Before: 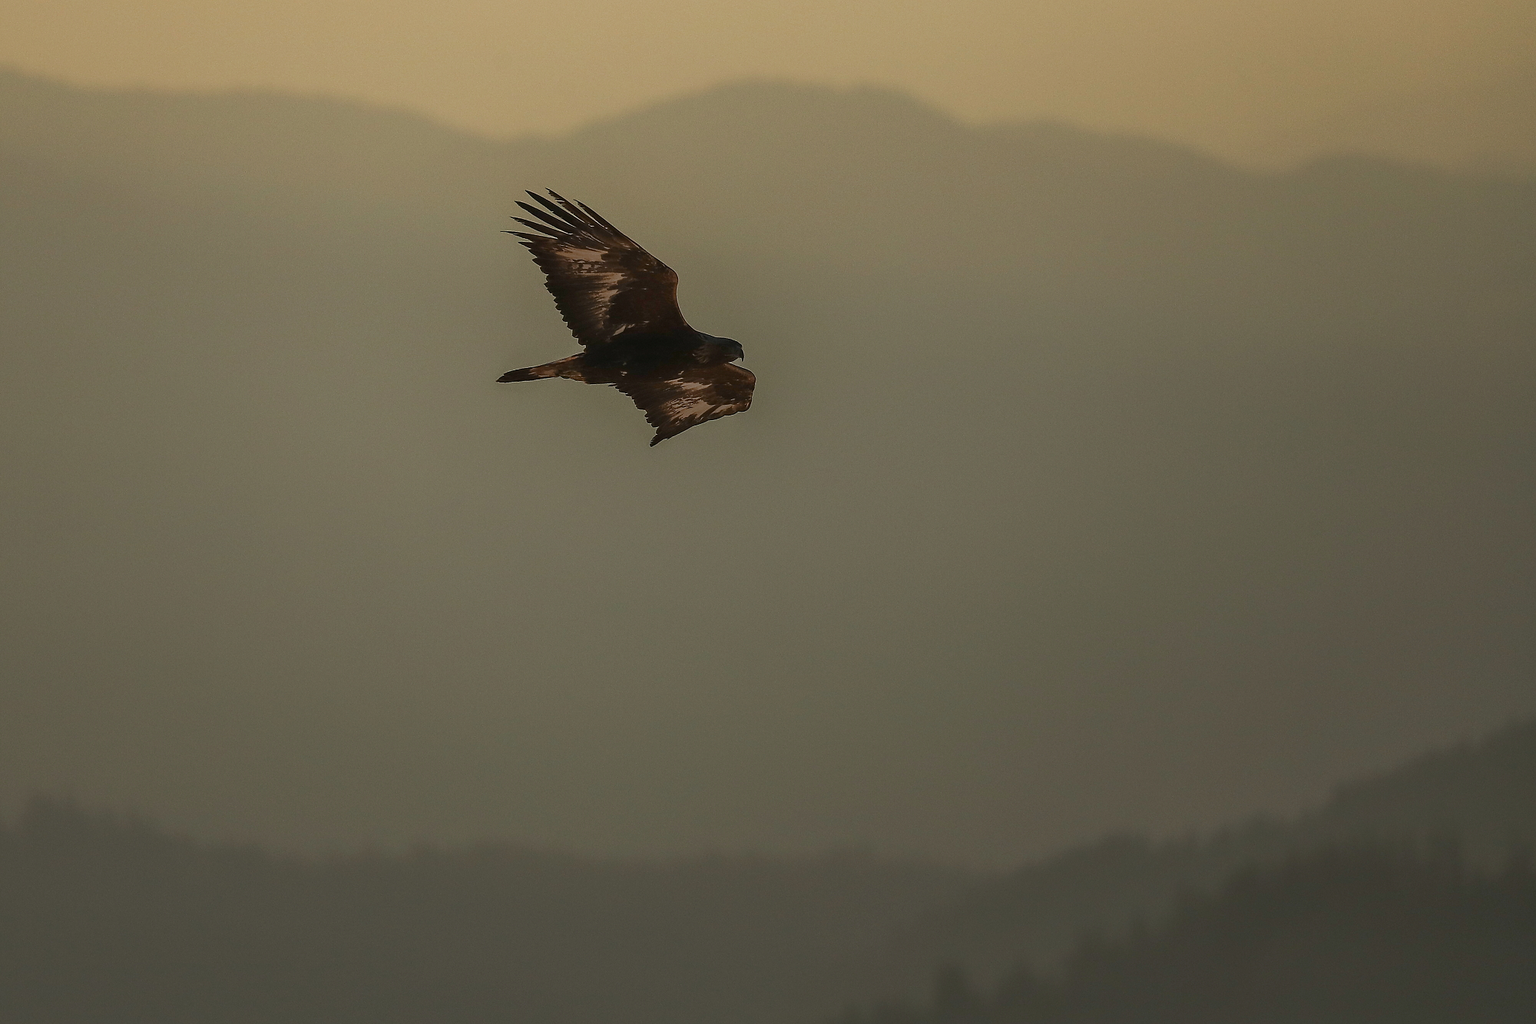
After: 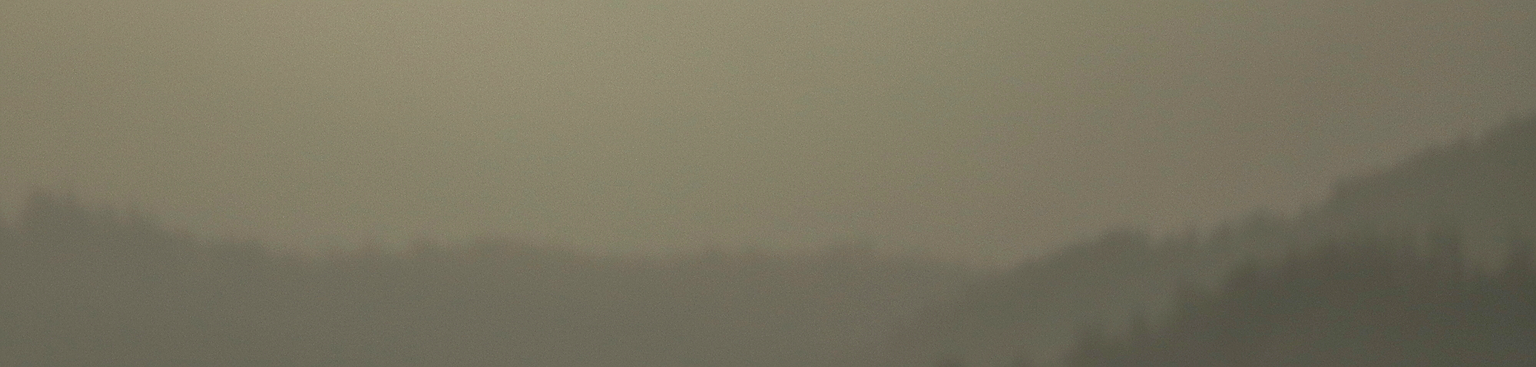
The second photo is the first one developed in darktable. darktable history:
exposure: black level correction 0.002, exposure 1 EV, compensate exposure bias true, compensate highlight preservation false
crop and rotate: top 58.974%, bottom 5.032%
sharpen: amount 0.75
